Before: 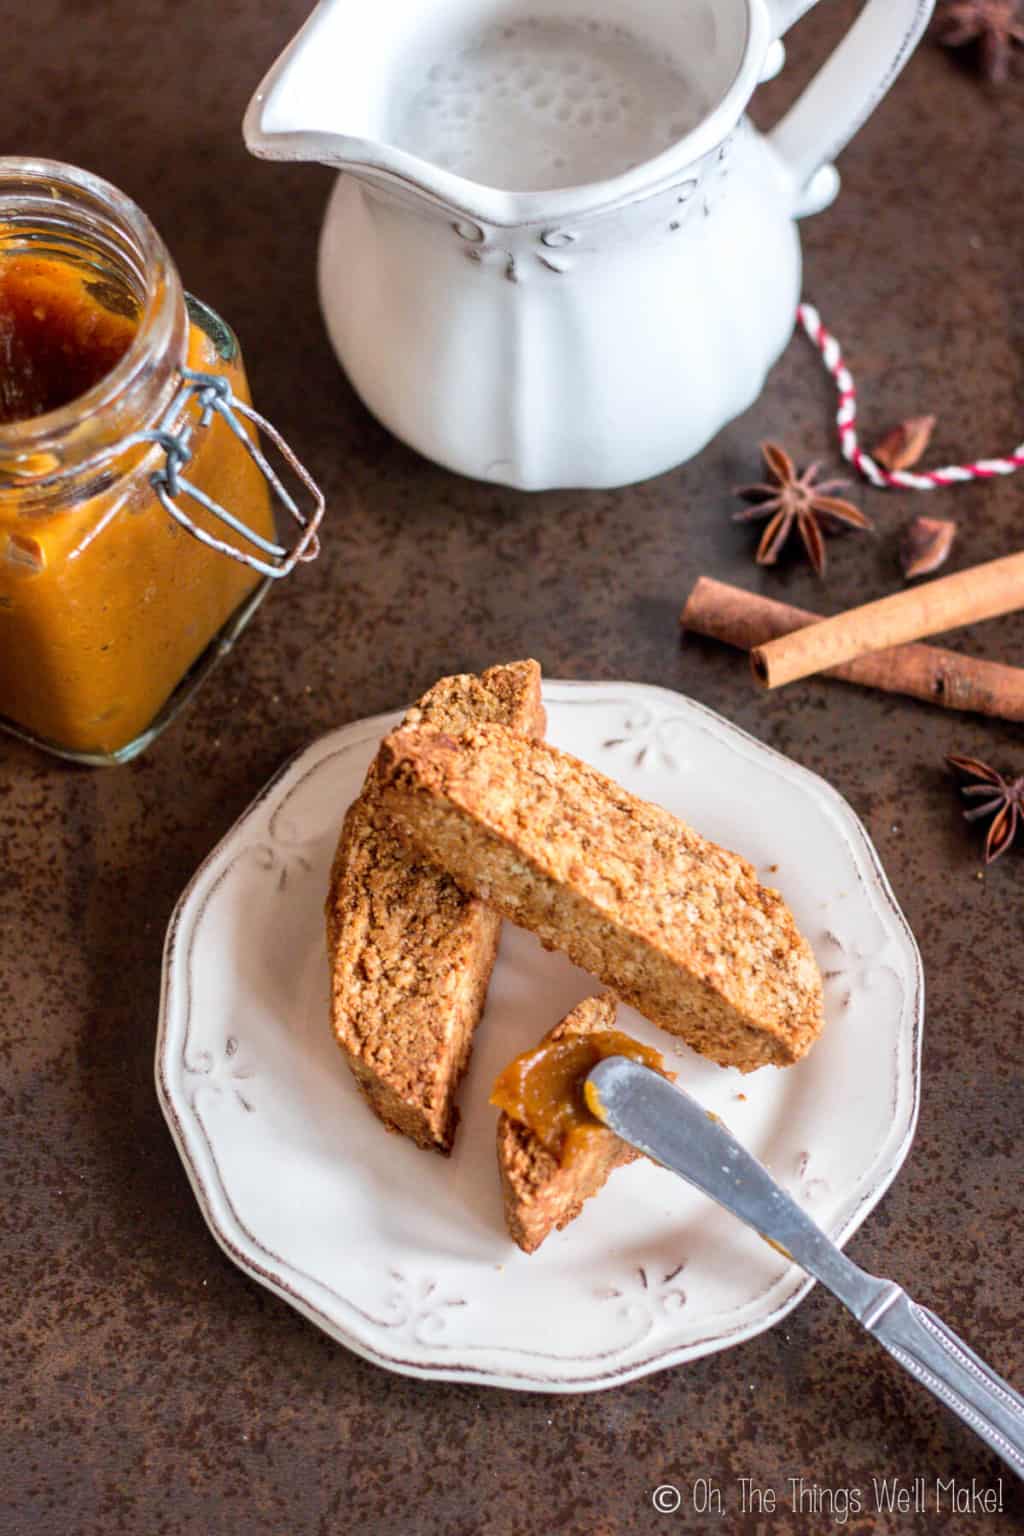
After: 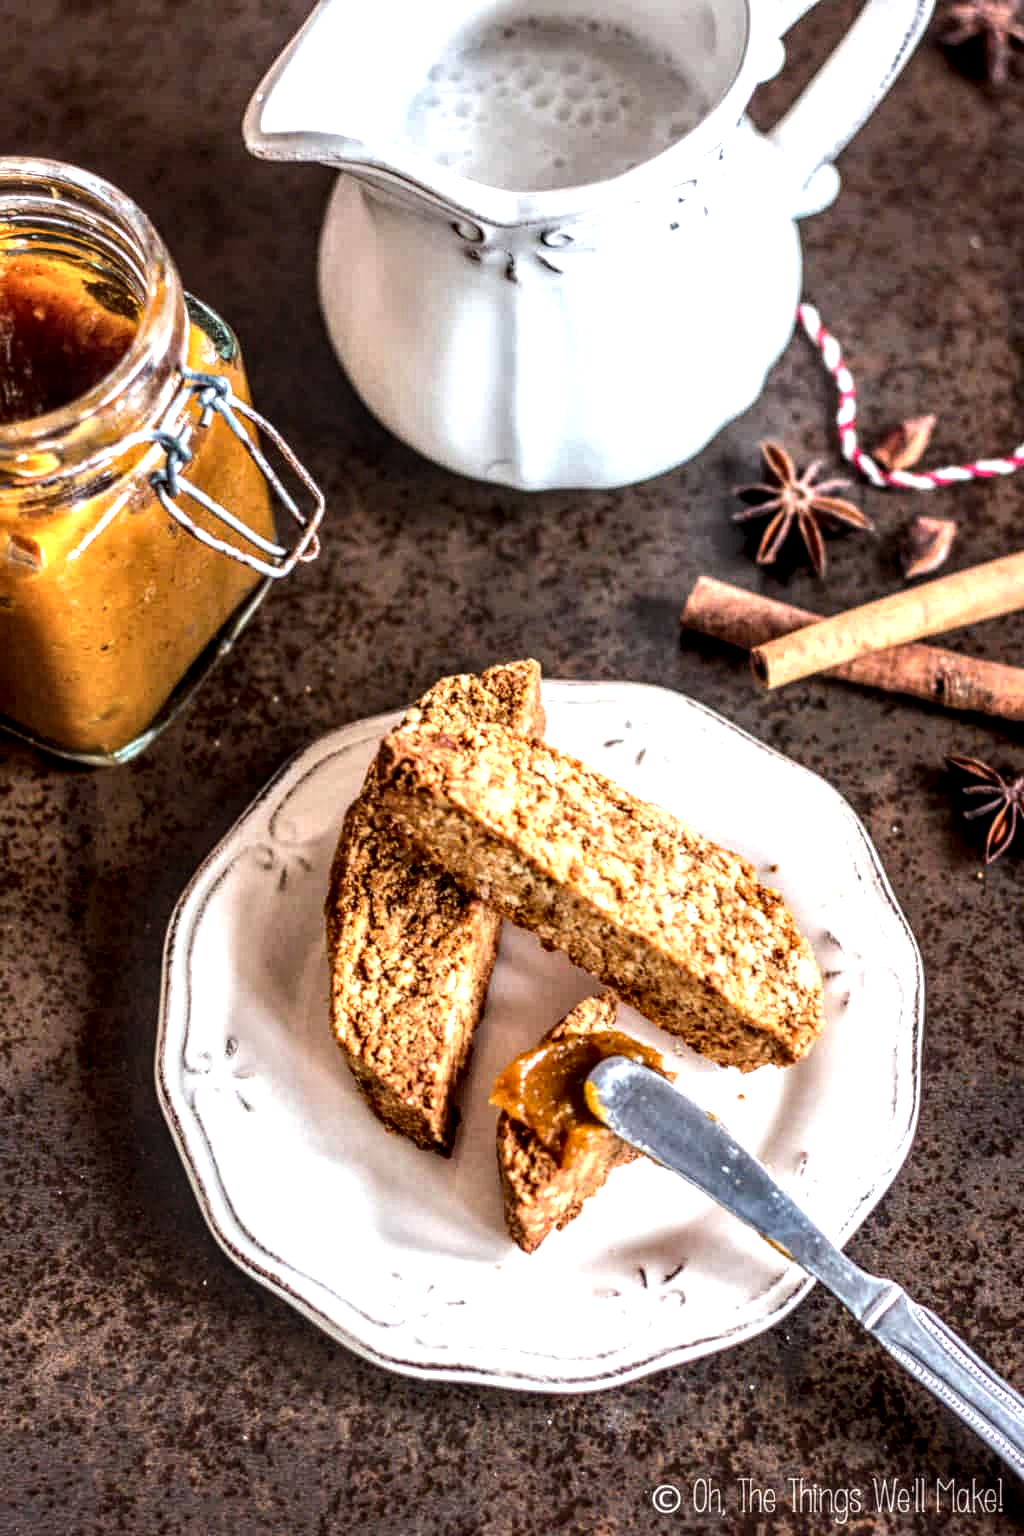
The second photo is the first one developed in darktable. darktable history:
local contrast: highlights 12%, shadows 38%, detail 183%, midtone range 0.471
tone equalizer: -8 EV -0.75 EV, -7 EV -0.7 EV, -6 EV -0.6 EV, -5 EV -0.4 EV, -3 EV 0.4 EV, -2 EV 0.6 EV, -1 EV 0.7 EV, +0 EV 0.75 EV, edges refinement/feathering 500, mask exposure compensation -1.57 EV, preserve details no
